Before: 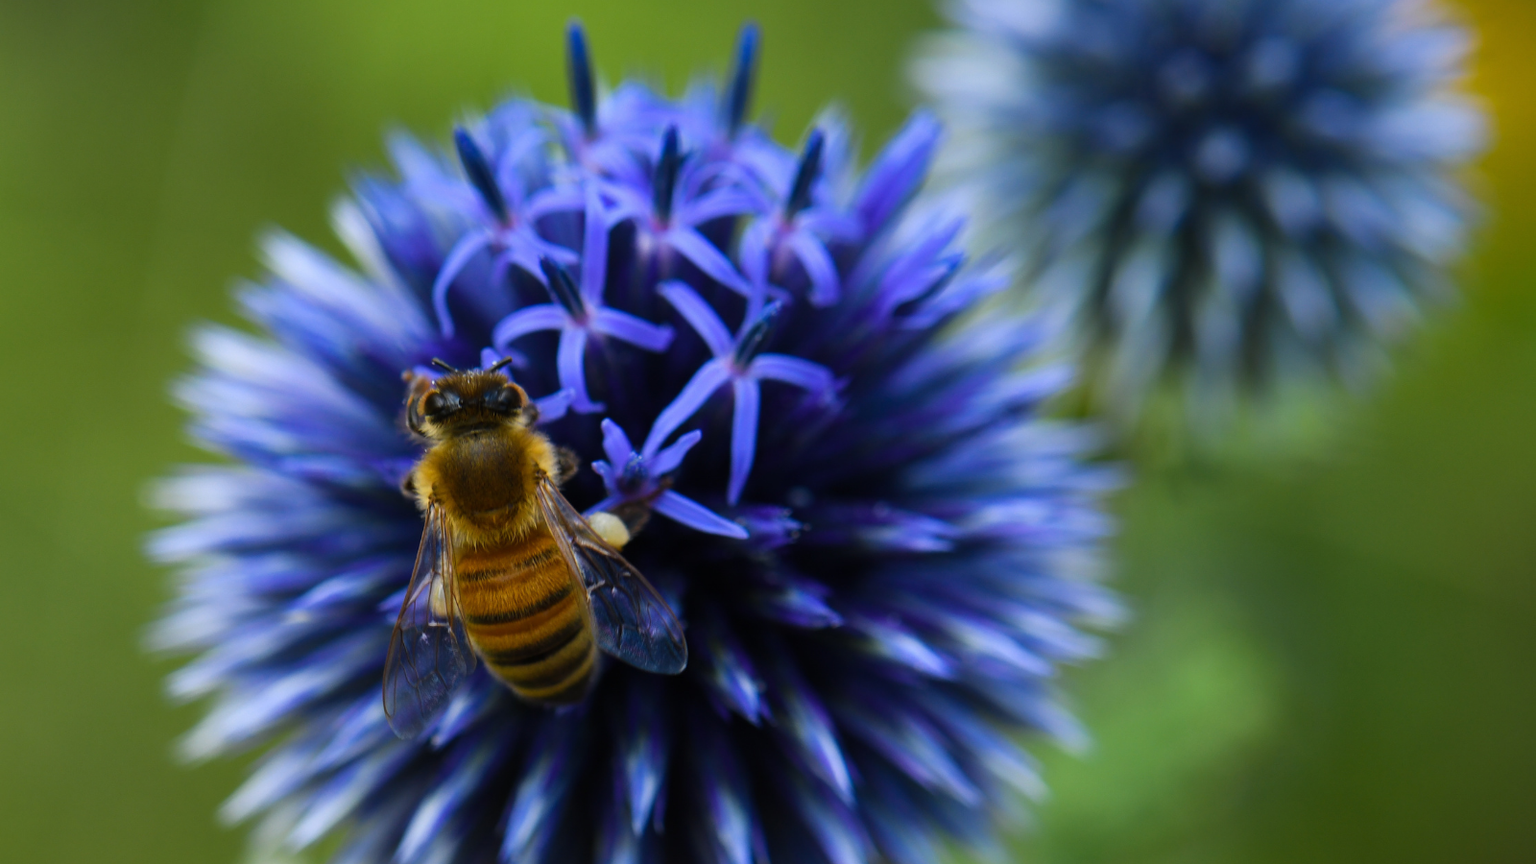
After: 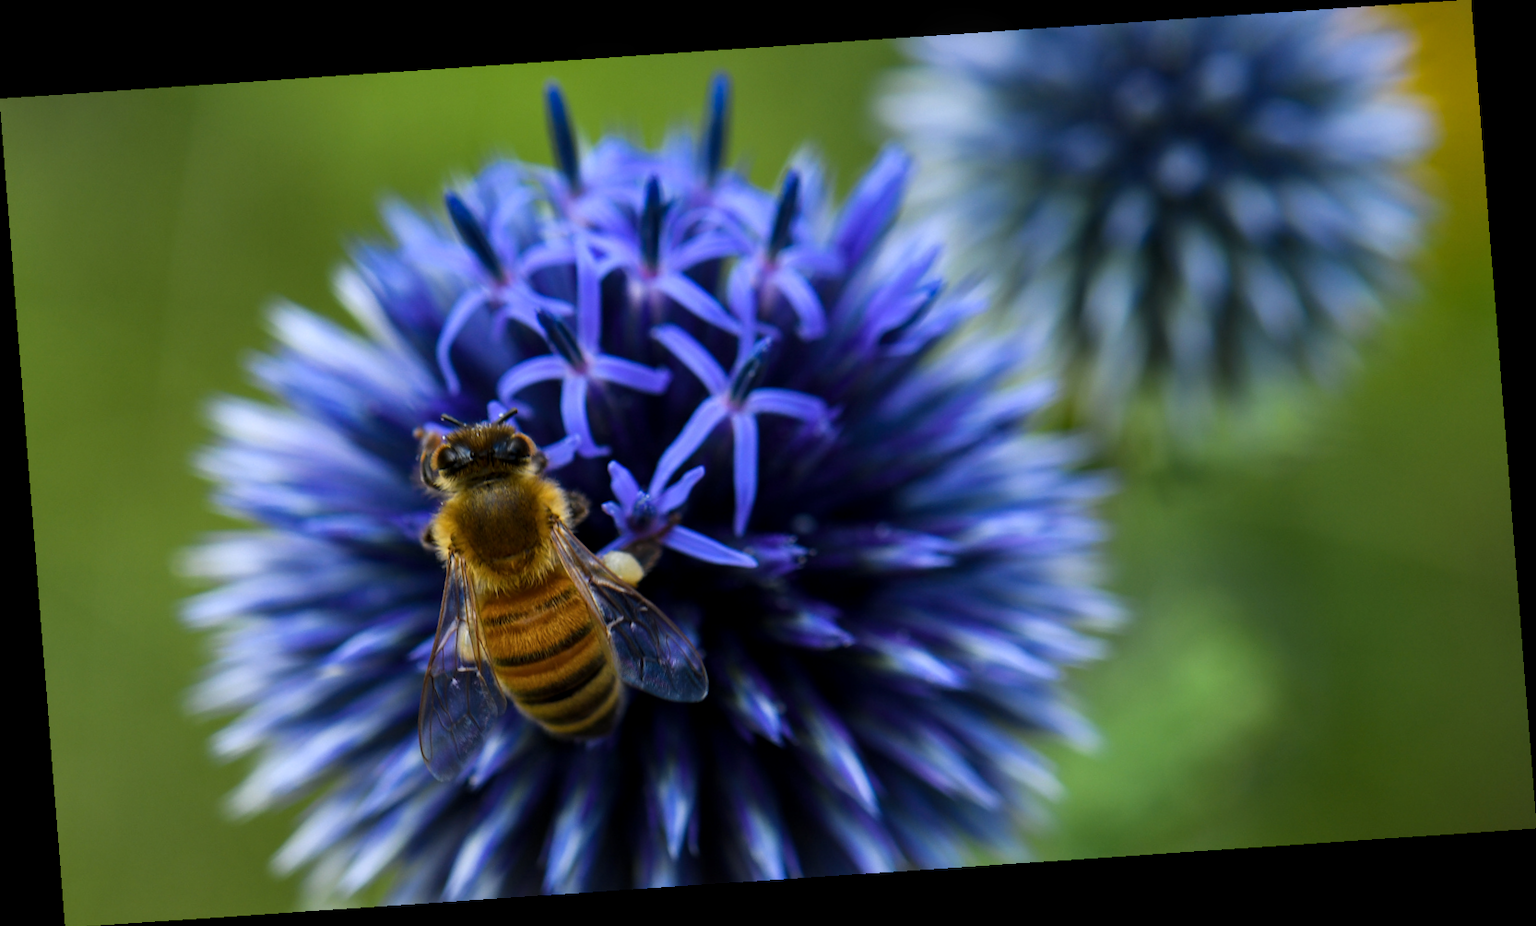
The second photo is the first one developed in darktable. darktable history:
rotate and perspective: rotation -4.2°, shear 0.006, automatic cropping off
local contrast: on, module defaults
